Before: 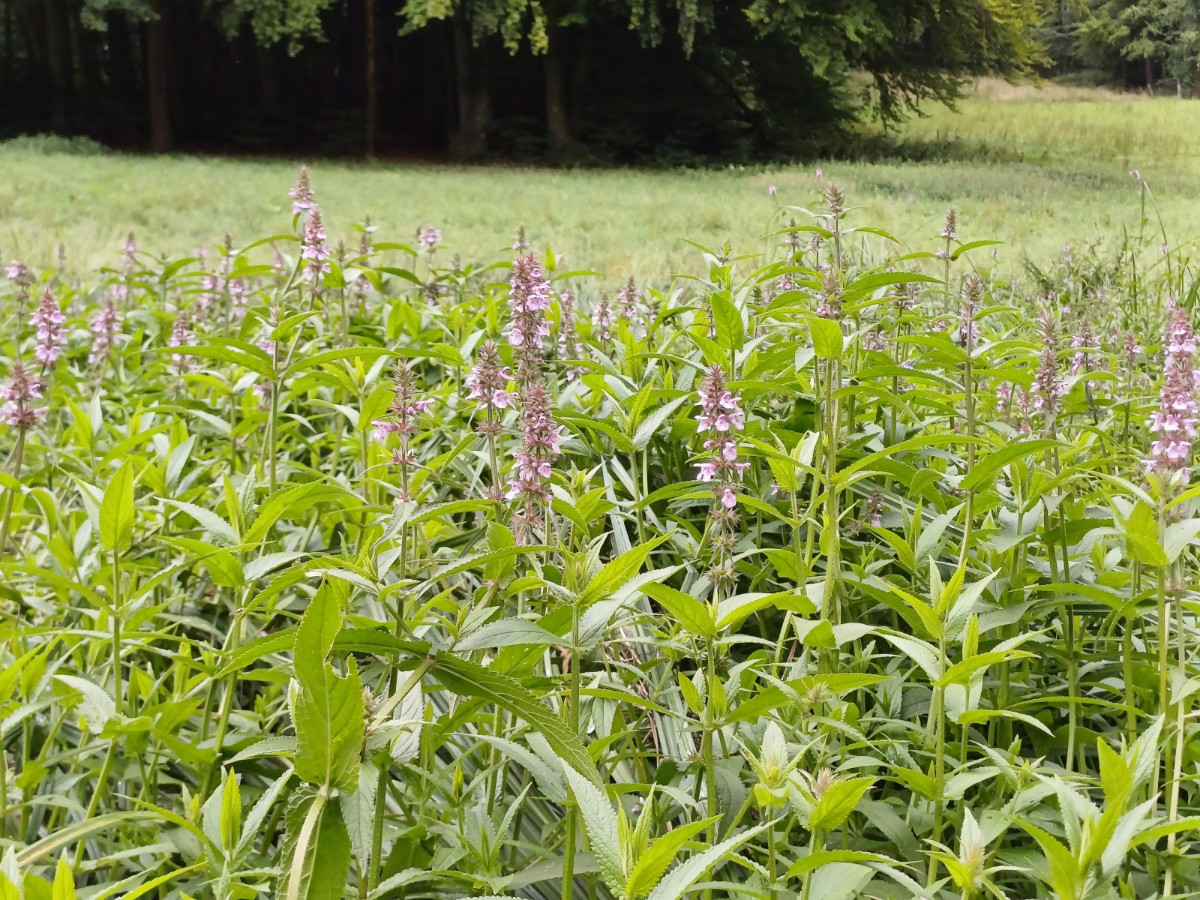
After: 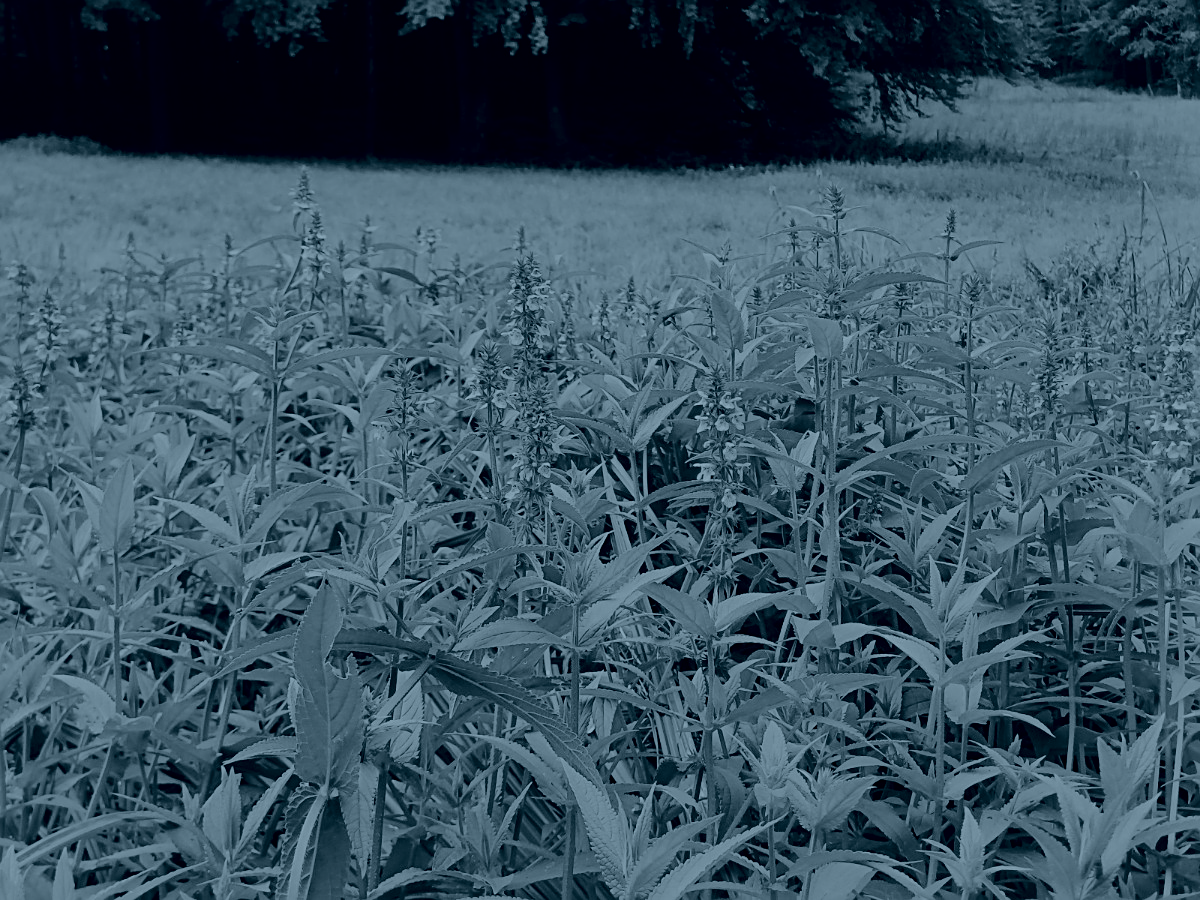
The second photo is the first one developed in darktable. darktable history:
exposure: black level correction -0.002, exposure 0.54 EV, compensate highlight preservation false
contrast brightness saturation: contrast 0.2, brightness -0.11, saturation 0.1
colorize: hue 194.4°, saturation 29%, source mix 61.75%, lightness 3.98%, version 1
sharpen: on, module defaults
color correction: saturation 0.98
